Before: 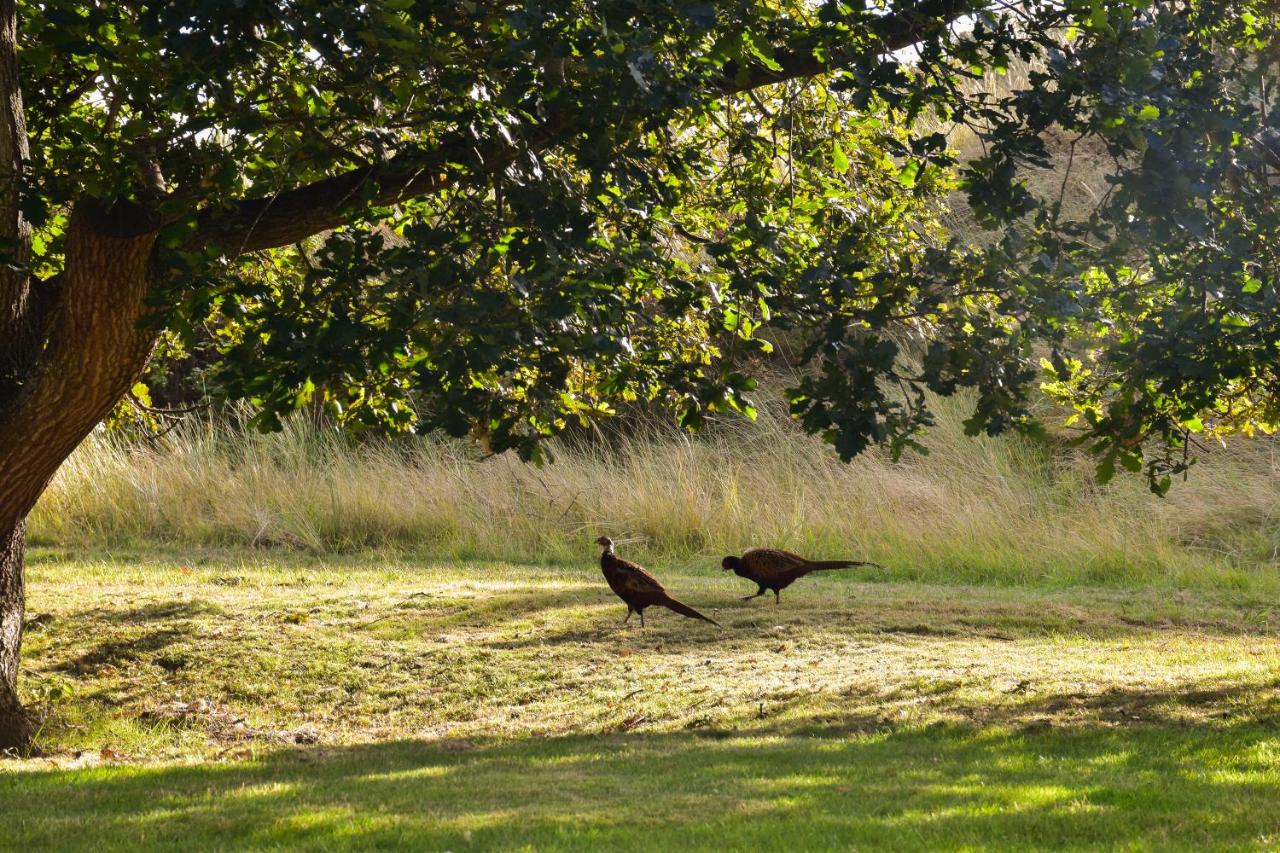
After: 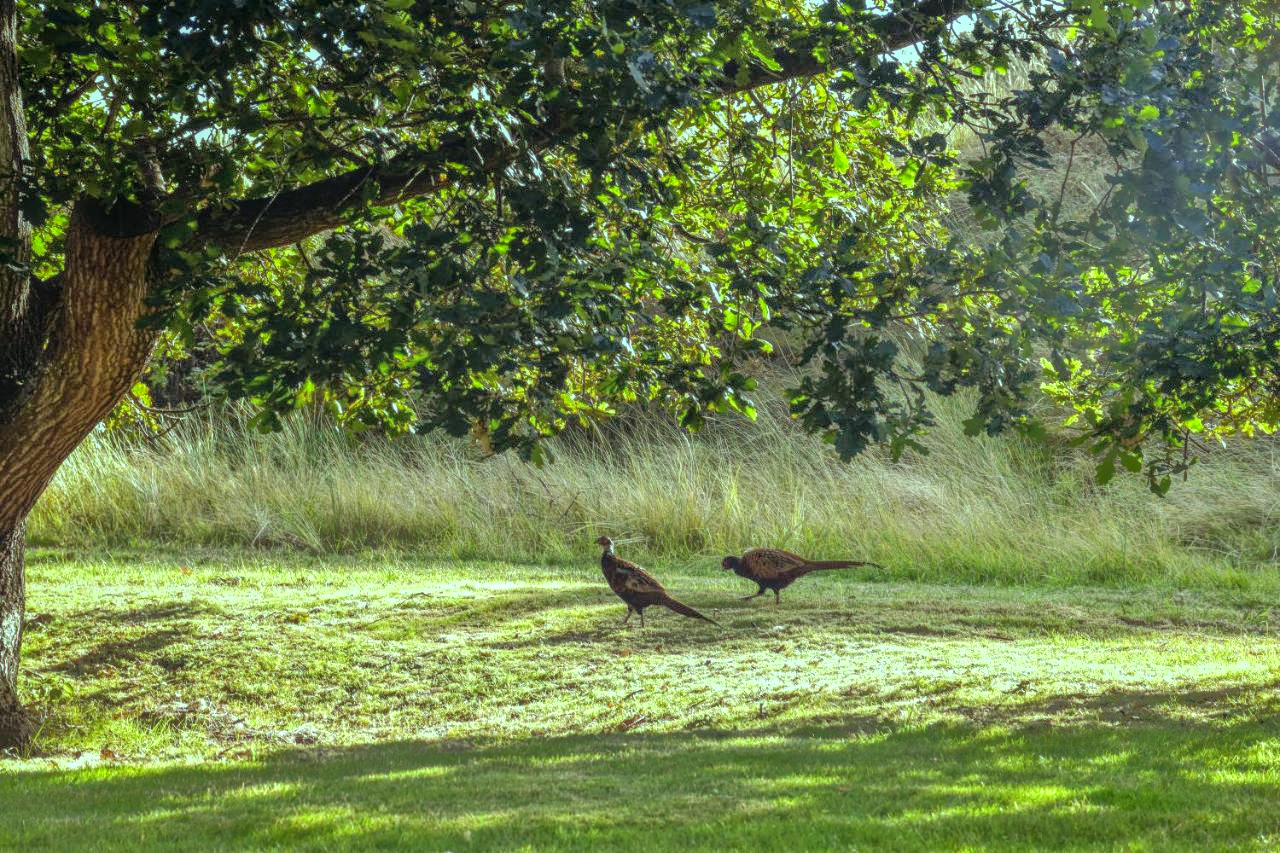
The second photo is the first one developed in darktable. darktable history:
color balance: mode lift, gamma, gain (sRGB), lift [0.997, 0.979, 1.021, 1.011], gamma [1, 1.084, 0.916, 0.998], gain [1, 0.87, 1.13, 1.101], contrast 4.55%, contrast fulcrum 38.24%, output saturation 104.09%
local contrast: highlights 66%, shadows 33%, detail 166%, midtone range 0.2
tone equalizer: -8 EV -0.528 EV, -7 EV -0.319 EV, -6 EV -0.083 EV, -5 EV 0.413 EV, -4 EV 0.985 EV, -3 EV 0.791 EV, -2 EV -0.01 EV, -1 EV 0.14 EV, +0 EV -0.012 EV, smoothing 1
